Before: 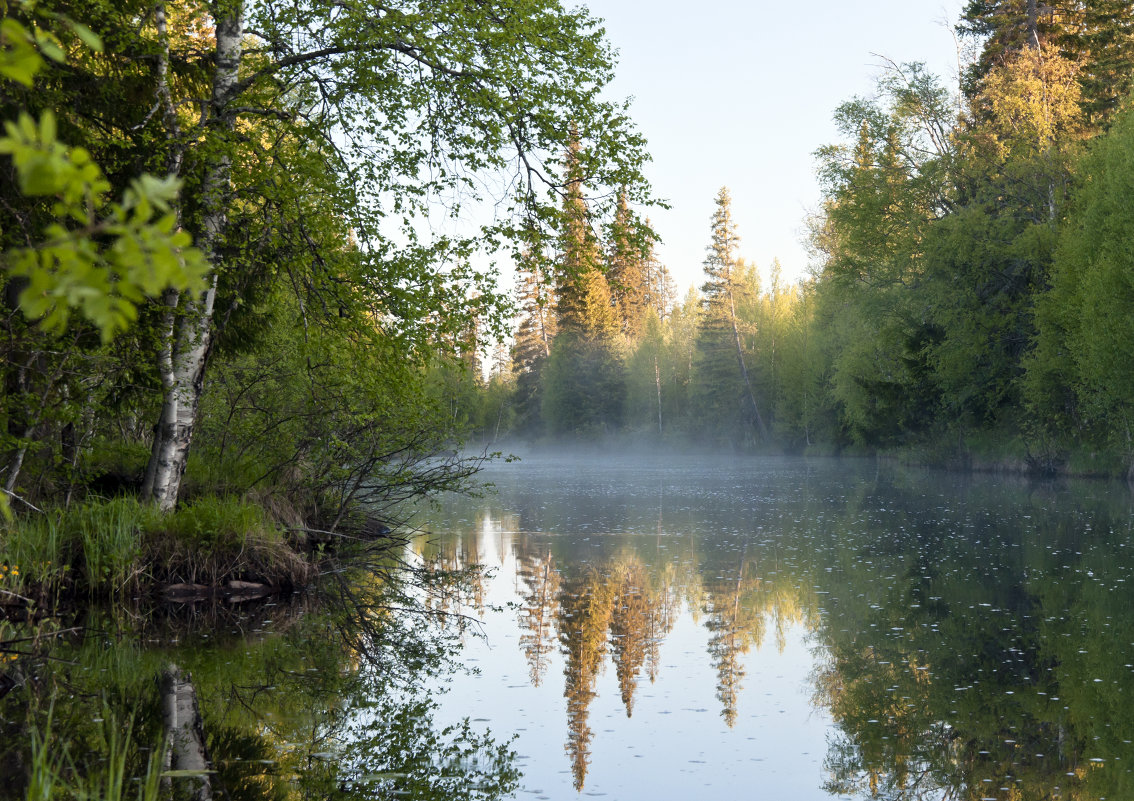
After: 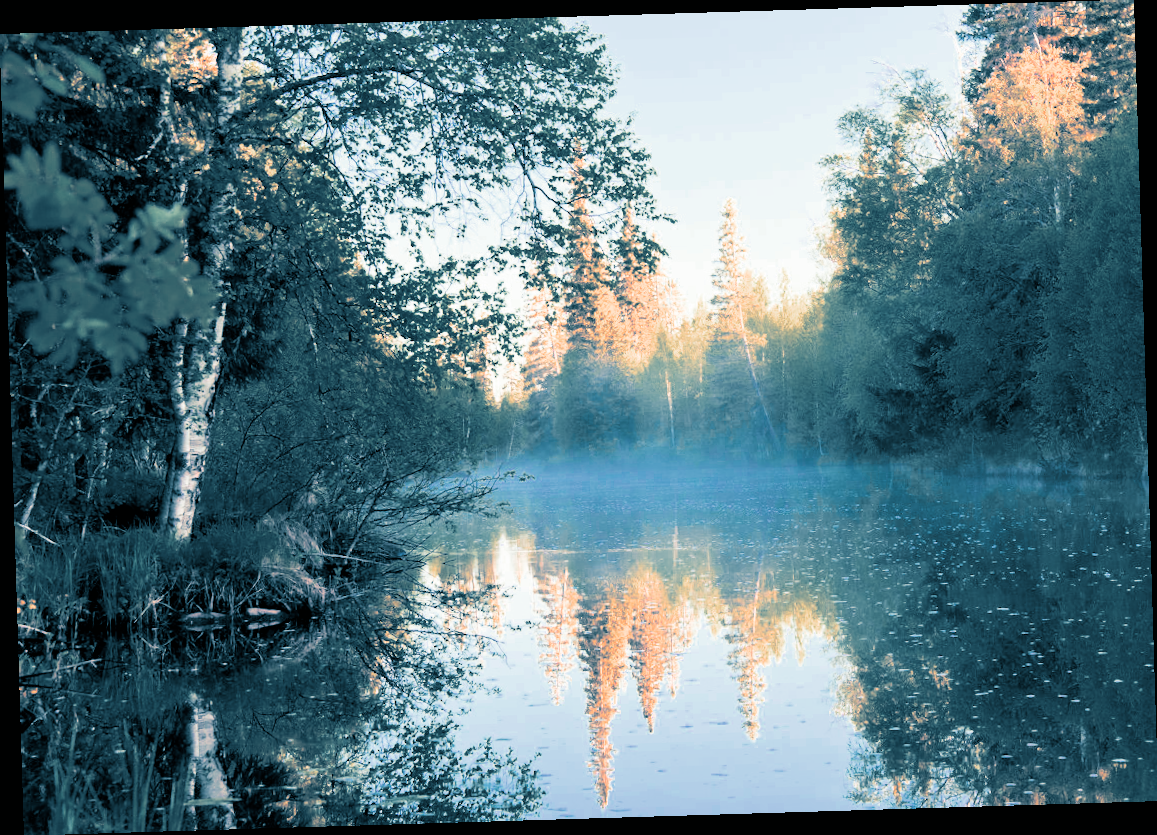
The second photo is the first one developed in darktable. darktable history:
exposure: black level correction 0, exposure 1.9 EV, compensate highlight preservation false
split-toning: shadows › hue 212.4°, balance -70
rotate and perspective: rotation -1.75°, automatic cropping off
color zones: curves: ch0 [(0, 0.553) (0.123, 0.58) (0.23, 0.419) (0.468, 0.155) (0.605, 0.132) (0.723, 0.063) (0.833, 0.172) (0.921, 0.468)]; ch1 [(0.025, 0.645) (0.229, 0.584) (0.326, 0.551) (0.537, 0.446) (0.599, 0.911) (0.708, 1) (0.805, 0.944)]; ch2 [(0.086, 0.468) (0.254, 0.464) (0.638, 0.564) (0.702, 0.592) (0.768, 0.564)]
filmic rgb: black relative exposure -6.68 EV, white relative exposure 4.56 EV, hardness 3.25
